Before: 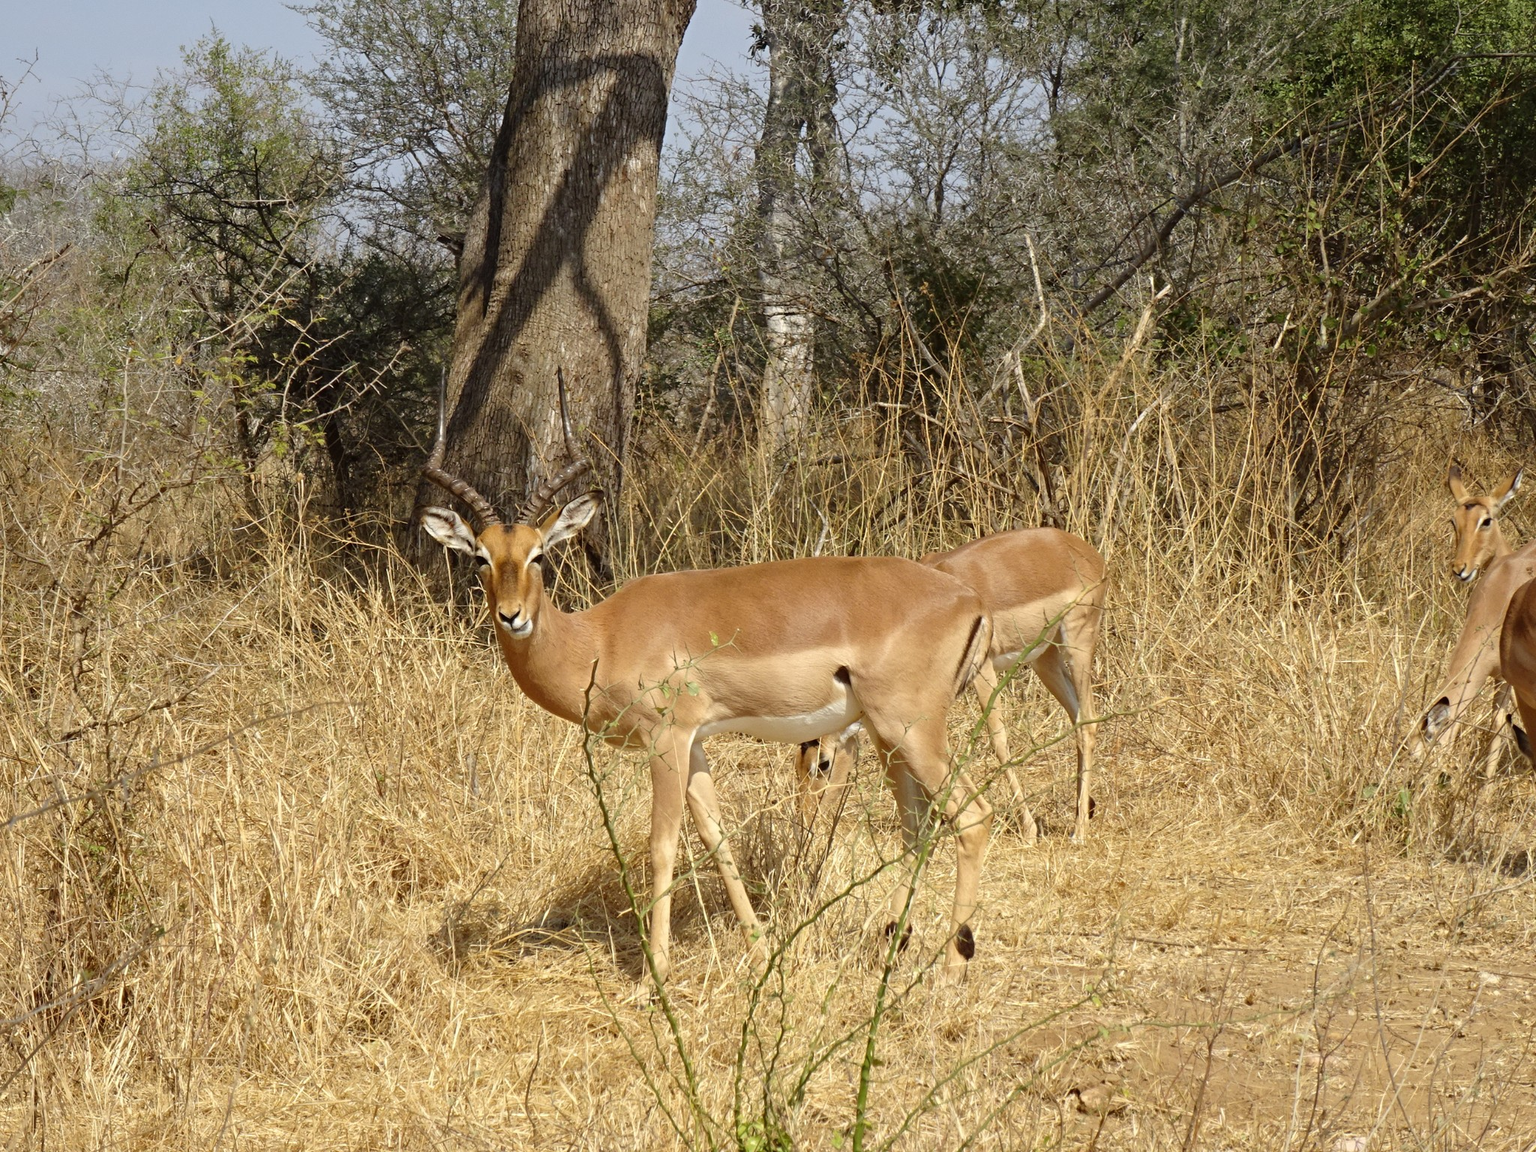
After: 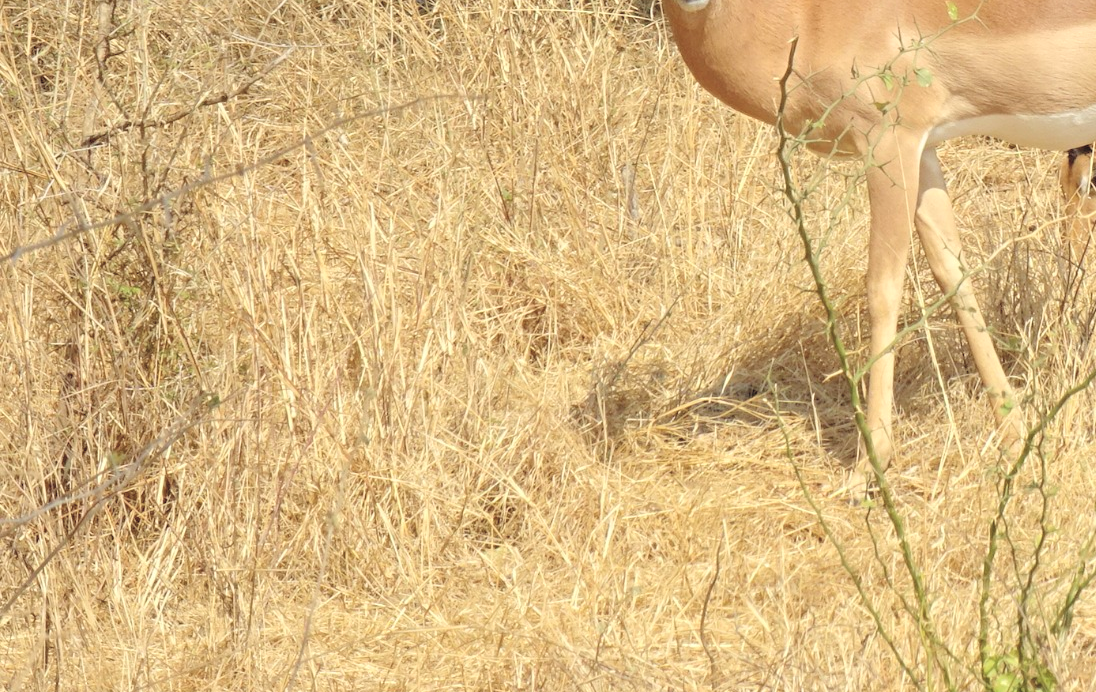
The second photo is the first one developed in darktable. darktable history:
crop and rotate: top 54.794%, right 46.475%, bottom 0.122%
tone equalizer: on, module defaults
contrast brightness saturation: brightness 0.29
